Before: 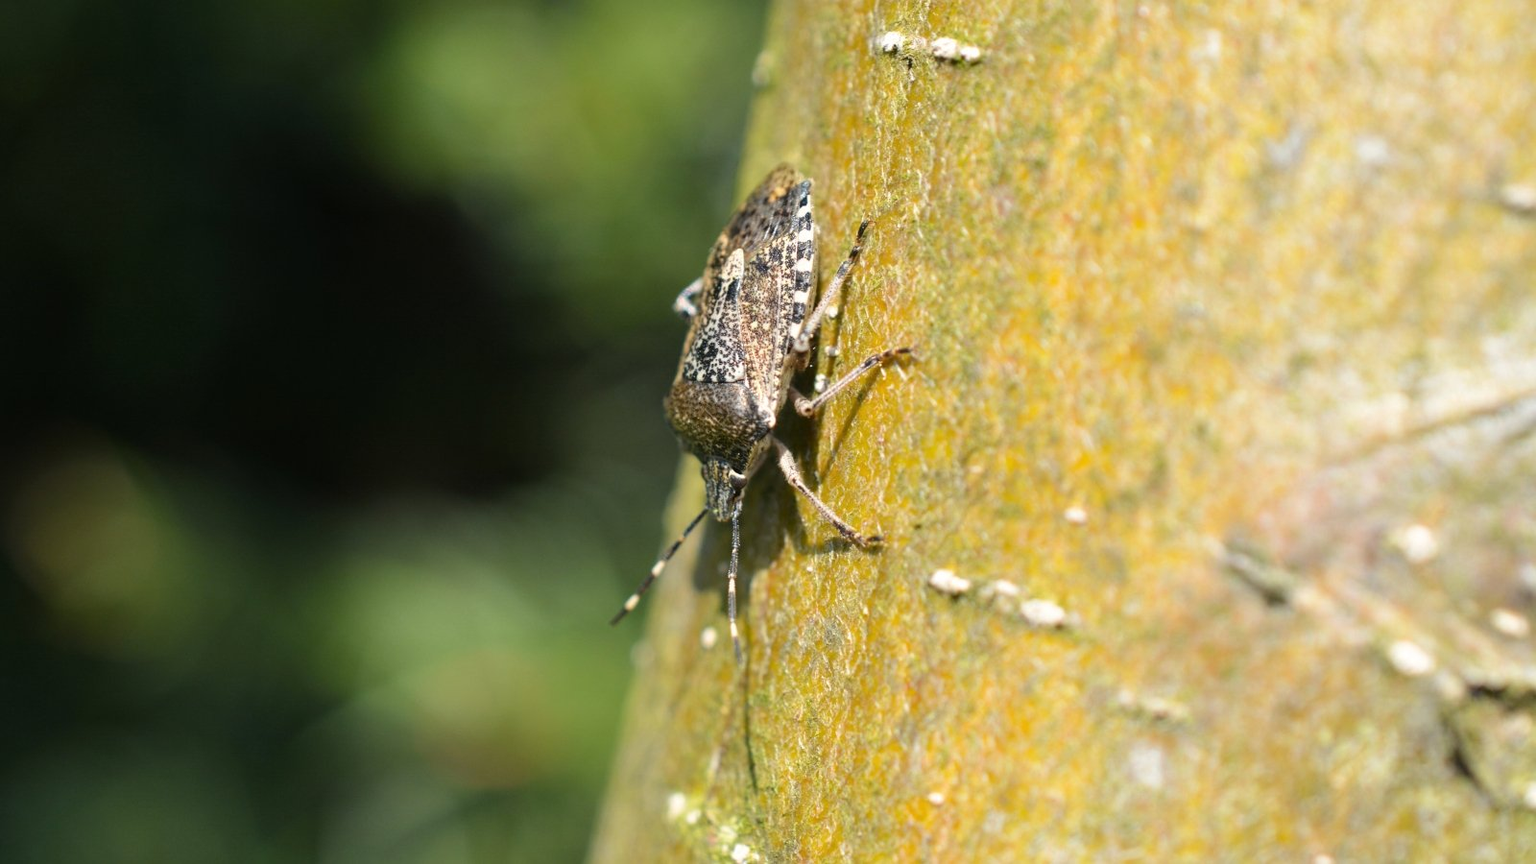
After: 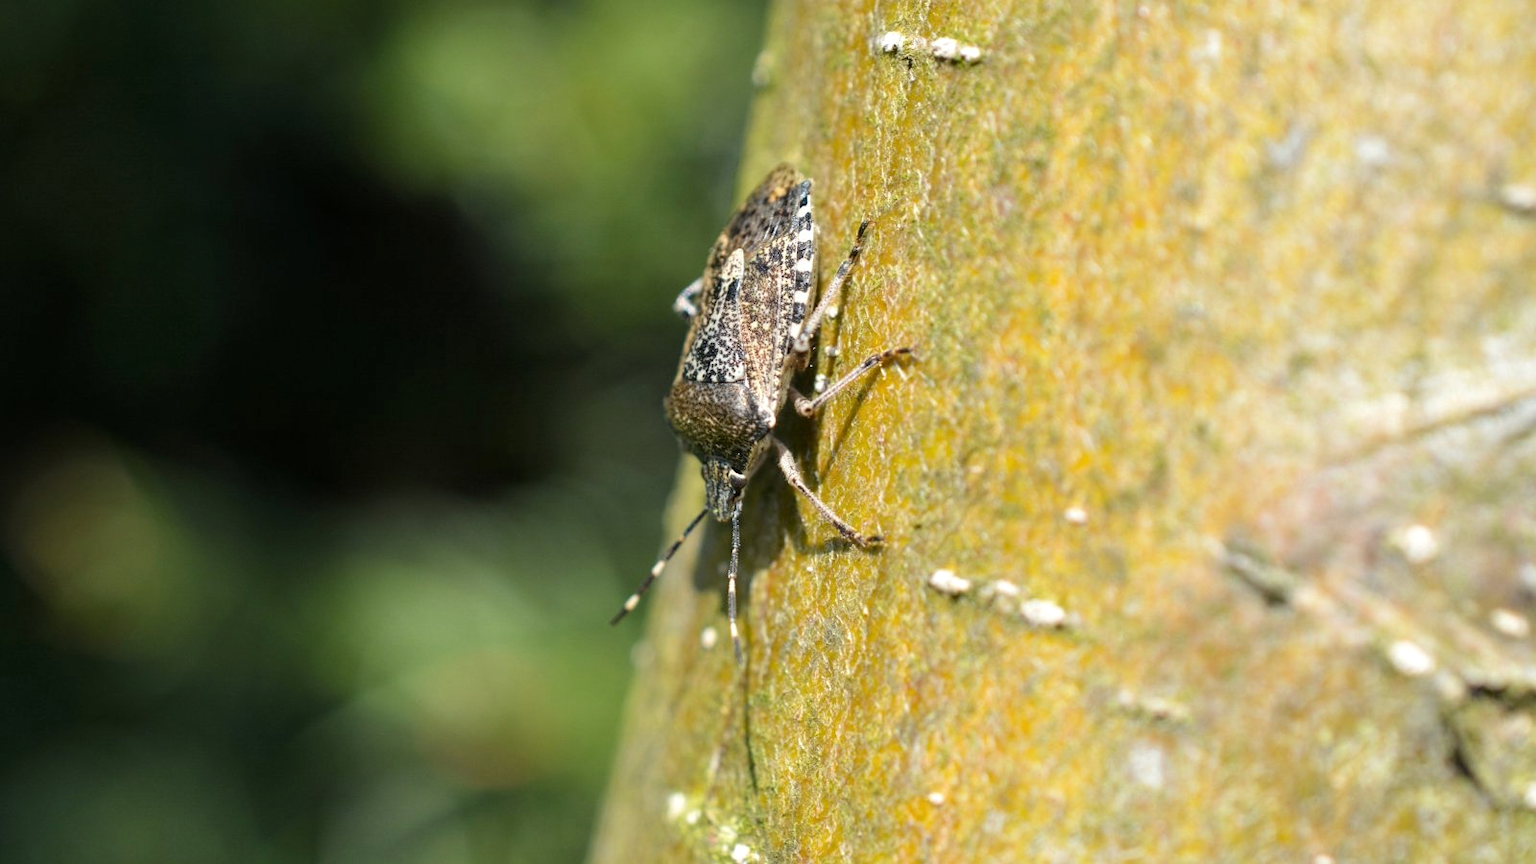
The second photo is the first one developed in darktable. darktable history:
white balance: red 0.986, blue 1.01
local contrast: highlights 100%, shadows 100%, detail 120%, midtone range 0.2
